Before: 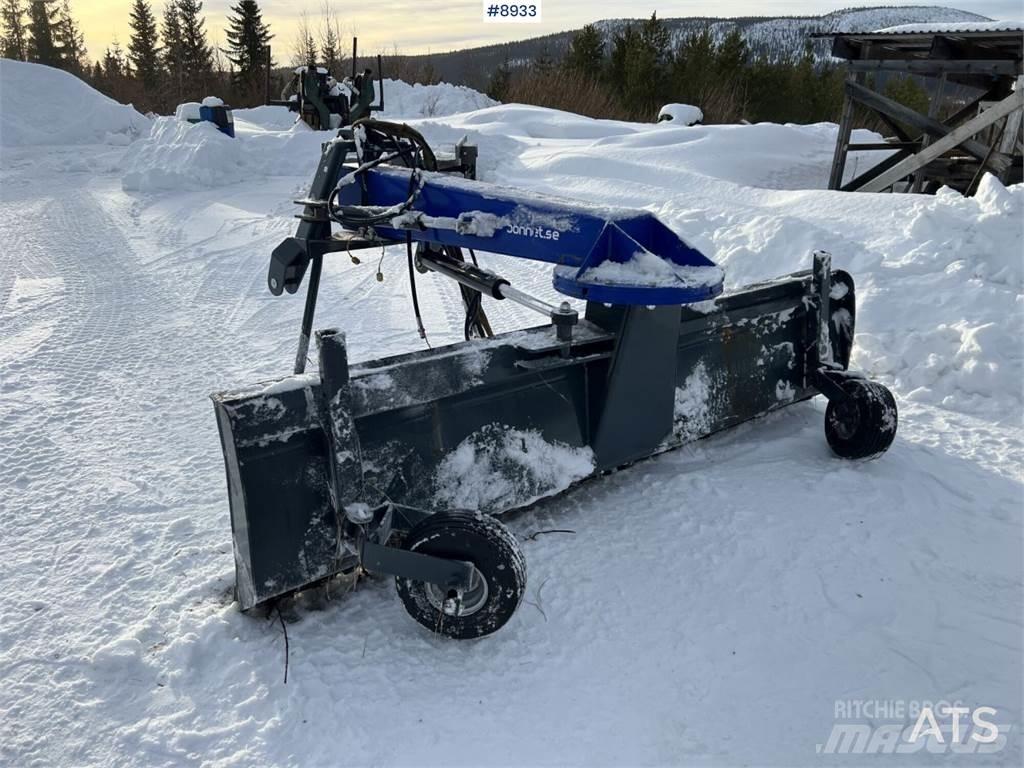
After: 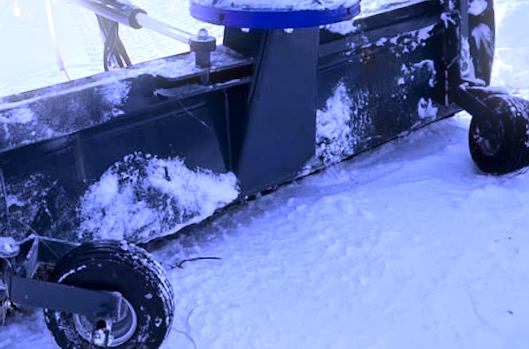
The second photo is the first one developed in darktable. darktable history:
rotate and perspective: rotation -2.22°, lens shift (horizontal) -0.022, automatic cropping off
white balance: red 0.98, blue 1.61
bloom: size 5%, threshold 95%, strength 15%
levels: levels [0, 0.43, 0.859]
crop: left 35.03%, top 36.625%, right 14.663%, bottom 20.057%
